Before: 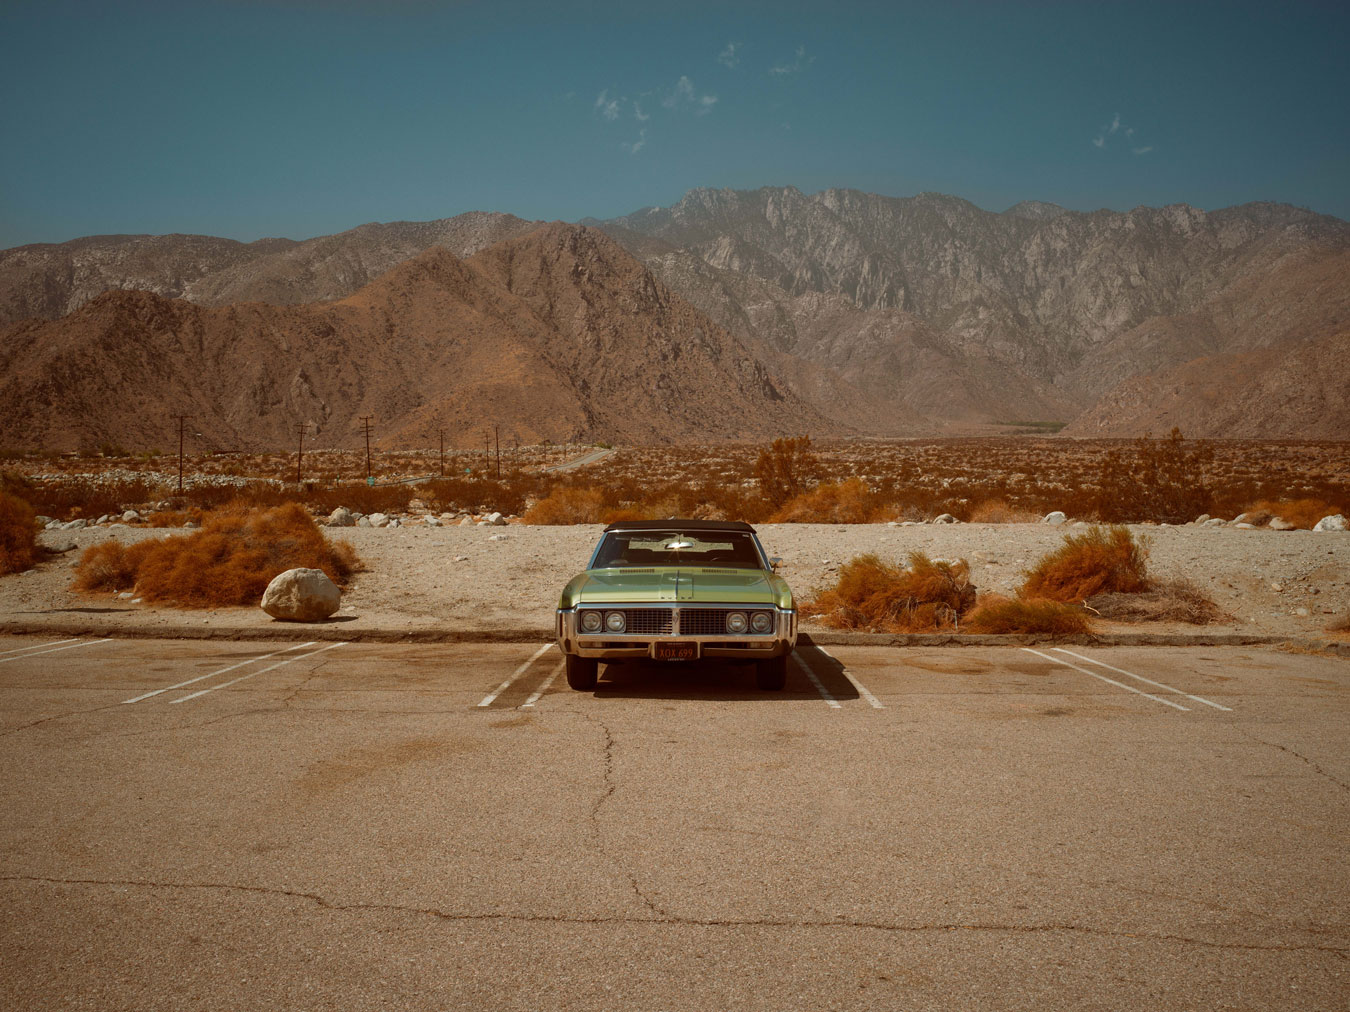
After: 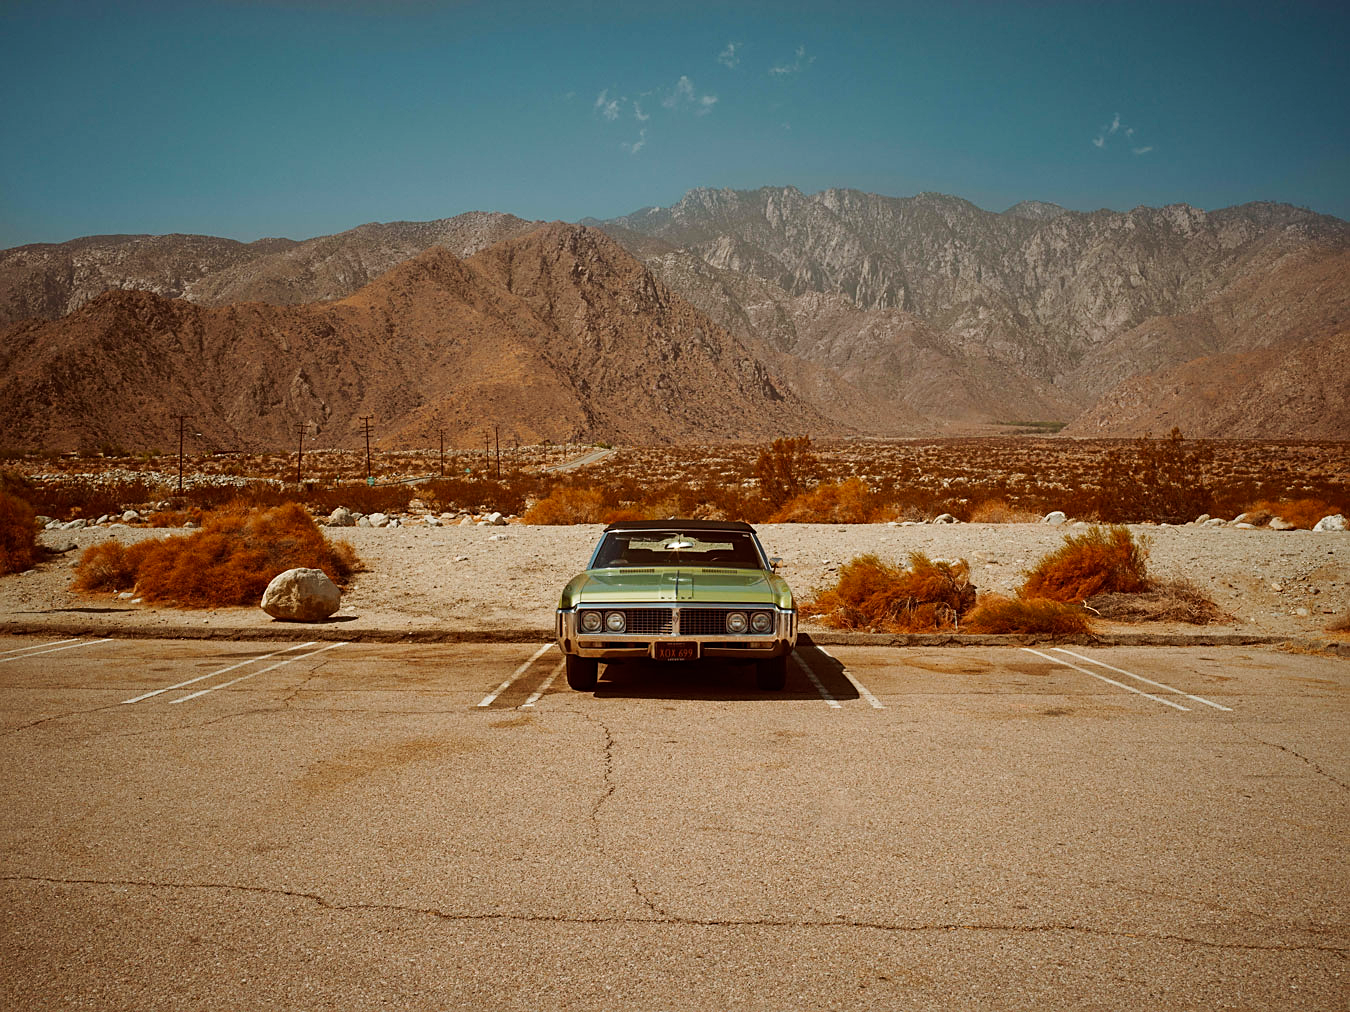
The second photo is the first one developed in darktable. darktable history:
tone curve: curves: ch0 [(0, 0) (0.071, 0.047) (0.266, 0.26) (0.491, 0.552) (0.753, 0.818) (1, 0.983)]; ch1 [(0, 0) (0.346, 0.307) (0.408, 0.369) (0.463, 0.443) (0.482, 0.493) (0.502, 0.5) (0.517, 0.518) (0.55, 0.573) (0.597, 0.641) (0.651, 0.709) (1, 1)]; ch2 [(0, 0) (0.346, 0.34) (0.434, 0.46) (0.485, 0.494) (0.5, 0.494) (0.517, 0.506) (0.535, 0.545) (0.583, 0.634) (0.625, 0.686) (1, 1)], preserve colors none
sharpen: on, module defaults
